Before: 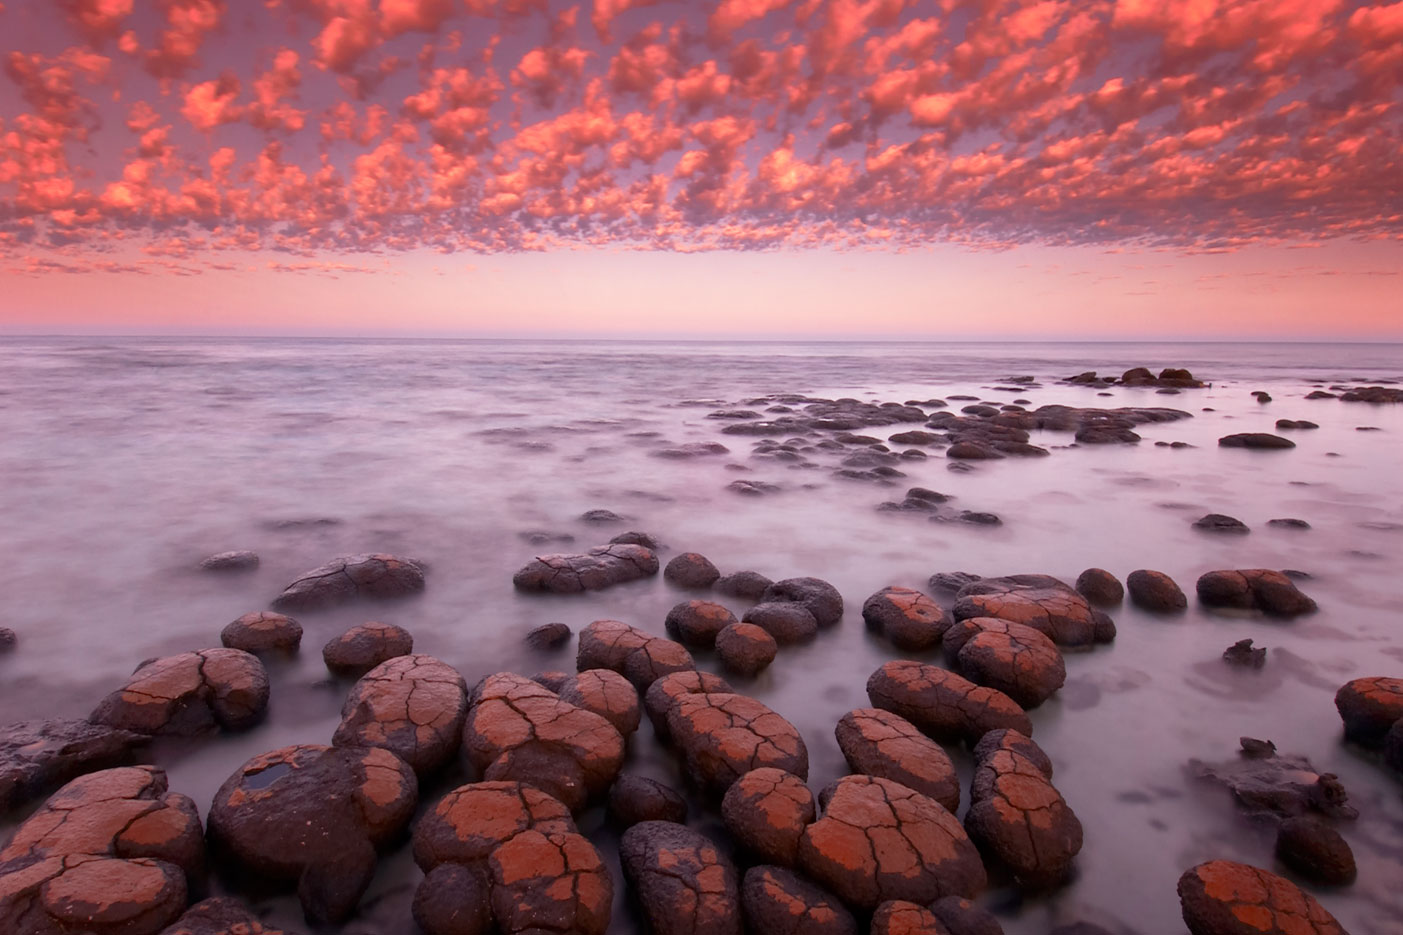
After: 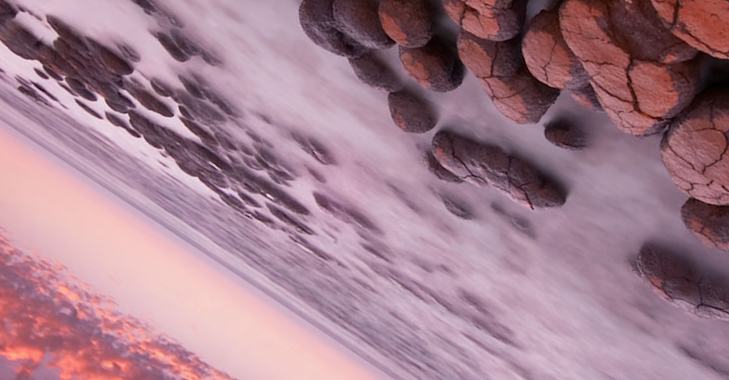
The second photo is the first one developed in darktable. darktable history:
crop and rotate: angle 146.89°, left 9.192%, top 15.557%, right 4.582%, bottom 16.96%
shadows and highlights: low approximation 0.01, soften with gaussian
